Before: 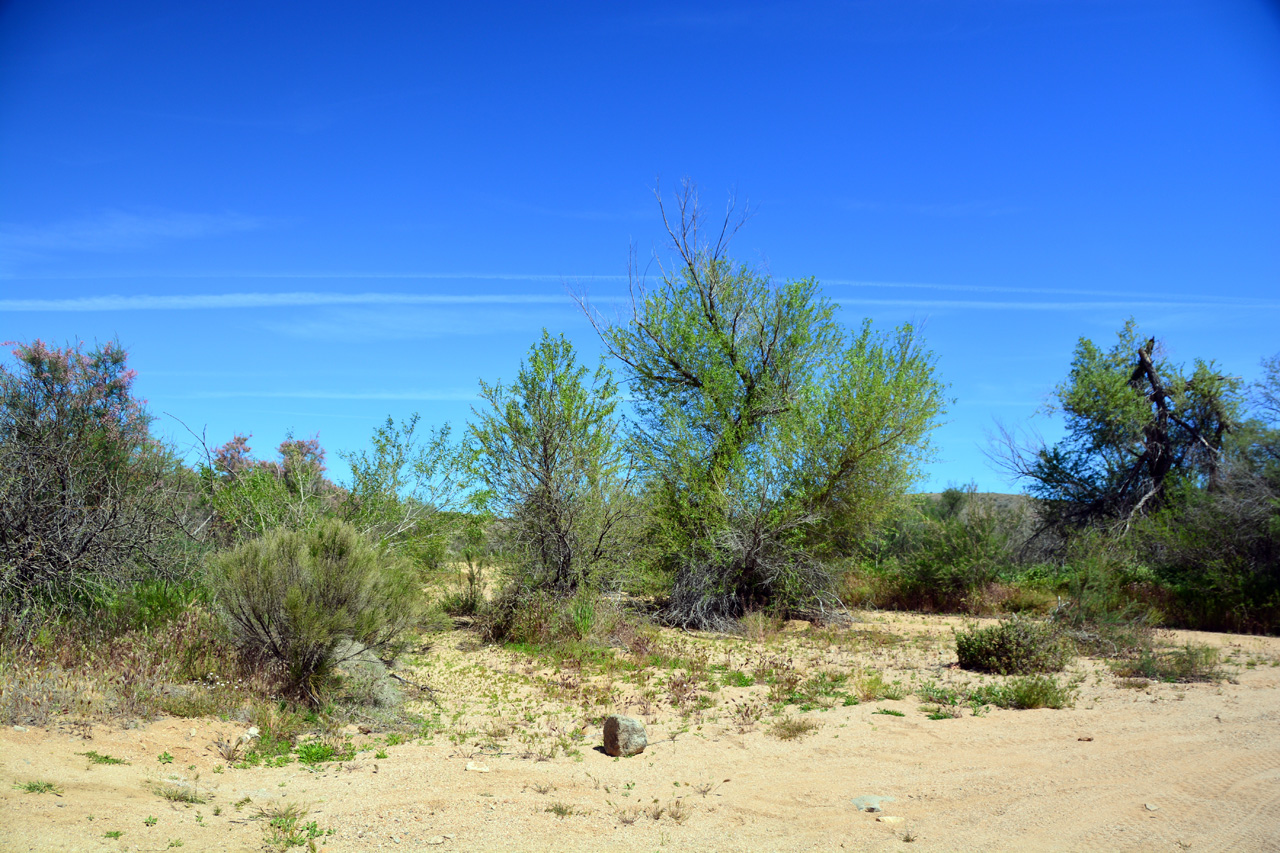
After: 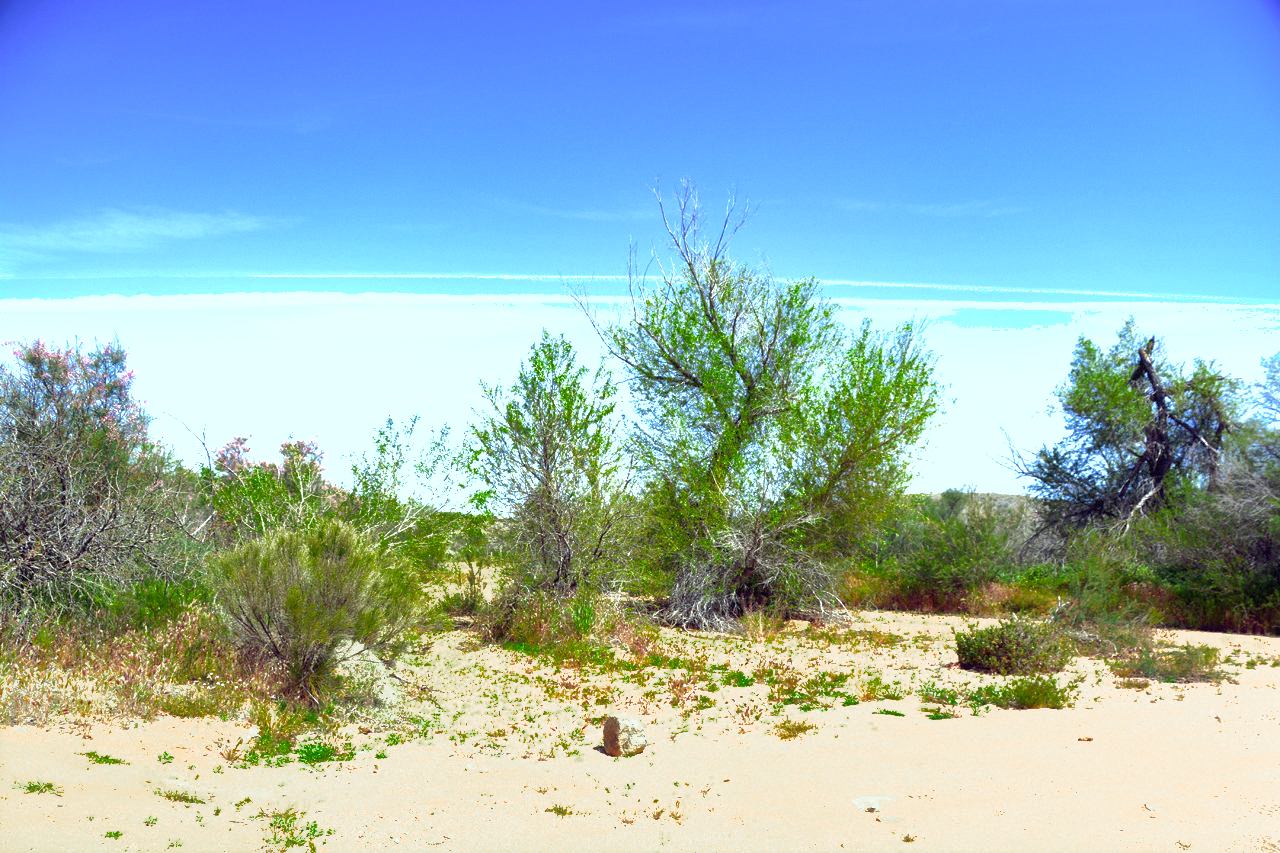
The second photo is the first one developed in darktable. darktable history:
color zones: curves: ch0 [(0, 0.48) (0.209, 0.398) (0.305, 0.332) (0.429, 0.493) (0.571, 0.5) (0.714, 0.5) (0.857, 0.5) (1, 0.48)]; ch1 [(0, 0.633) (0.143, 0.586) (0.286, 0.489) (0.429, 0.448) (0.571, 0.31) (0.714, 0.335) (0.857, 0.492) (1, 0.633)]; ch2 [(0, 0.448) (0.143, 0.498) (0.286, 0.5) (0.429, 0.5) (0.571, 0.5) (0.714, 0.5) (0.857, 0.5) (1, 0.448)]
shadows and highlights: on, module defaults
tone curve: curves: ch0 [(0, 0) (0.003, 0.003) (0.011, 0.011) (0.025, 0.024) (0.044, 0.043) (0.069, 0.068) (0.1, 0.098) (0.136, 0.133) (0.177, 0.174) (0.224, 0.22) (0.277, 0.272) (0.335, 0.329) (0.399, 0.391) (0.468, 0.459) (0.543, 0.545) (0.623, 0.625) (0.709, 0.711) (0.801, 0.802) (0.898, 0.898) (1, 1)], preserve colors none
exposure: black level correction 0, exposure 1.478 EV, compensate highlight preservation false
